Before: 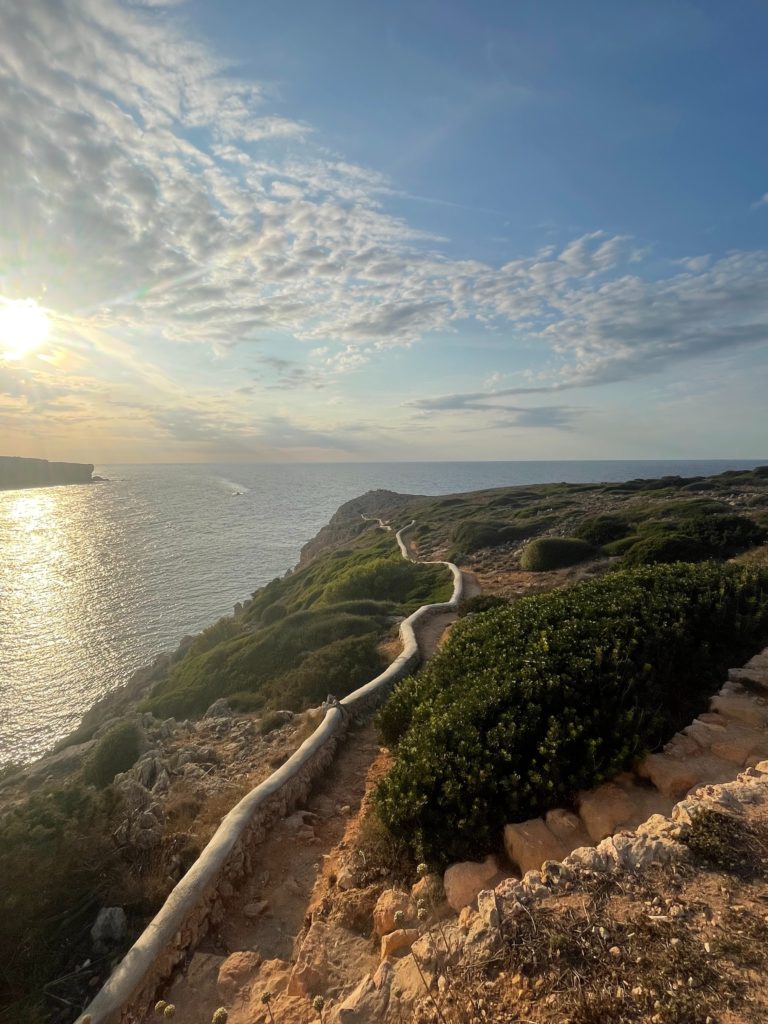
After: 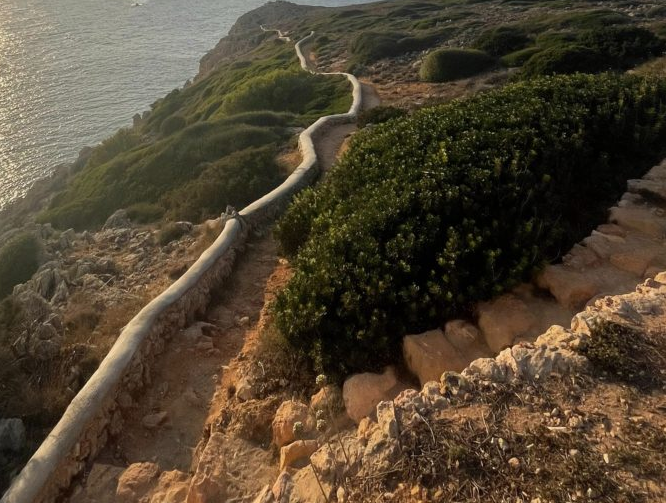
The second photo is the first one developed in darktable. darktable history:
crop and rotate: left 13.265%, top 47.838%, bottom 2.951%
